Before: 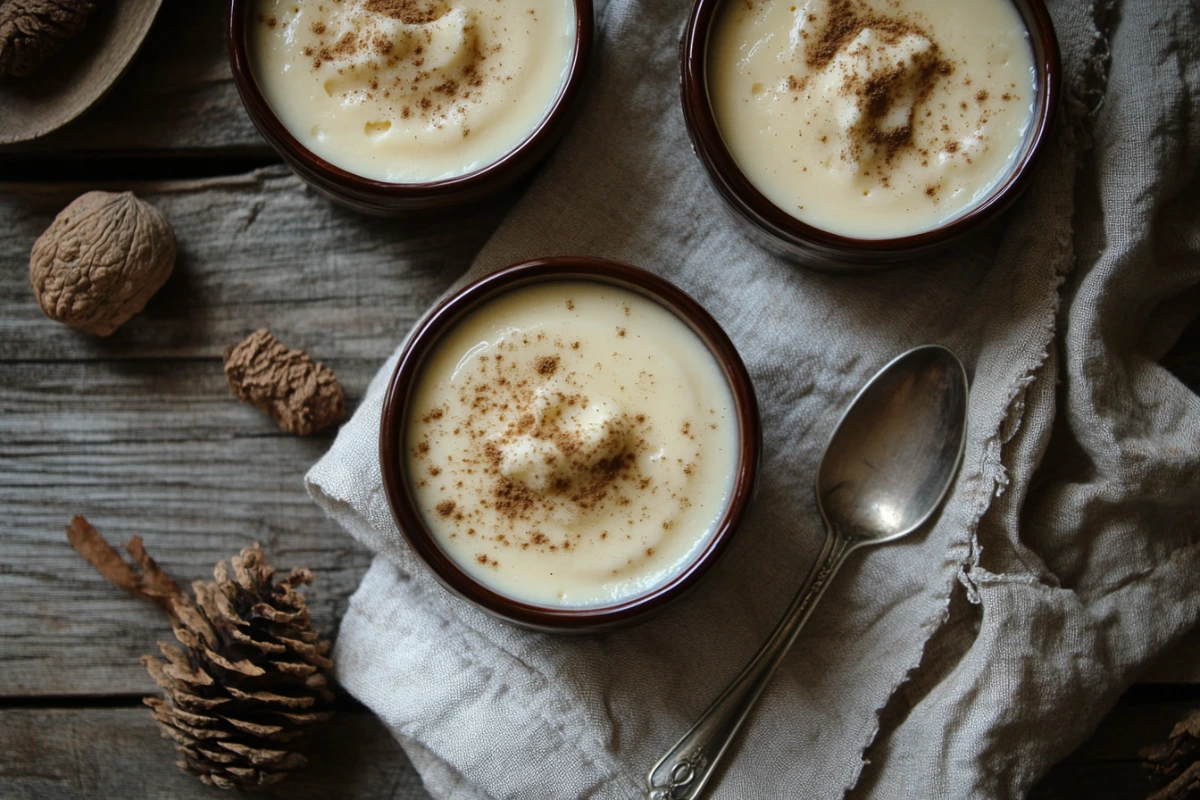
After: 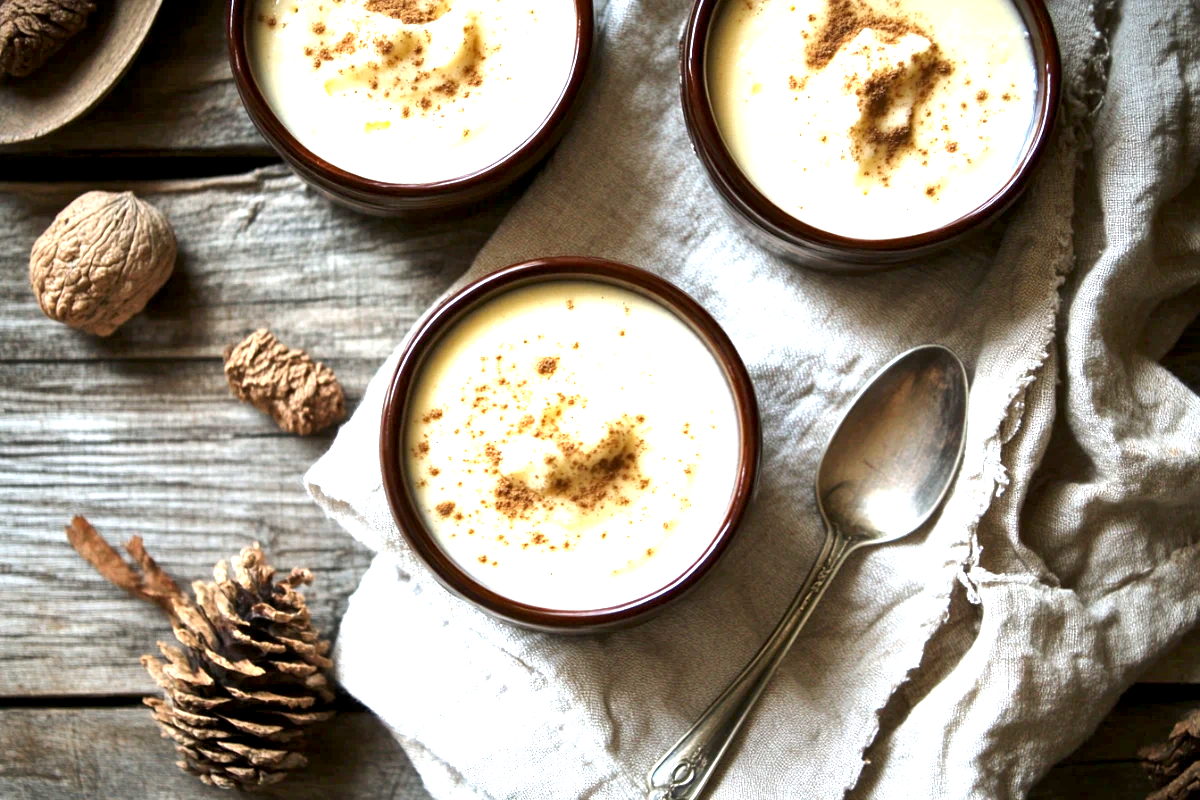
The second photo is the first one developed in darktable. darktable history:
exposure: black level correction 0.001, exposure 2 EV, compensate highlight preservation false
local contrast: mode bilateral grid, contrast 20, coarseness 50, detail 120%, midtone range 0.2
levels: mode automatic, levels [0, 0.374, 0.749]
